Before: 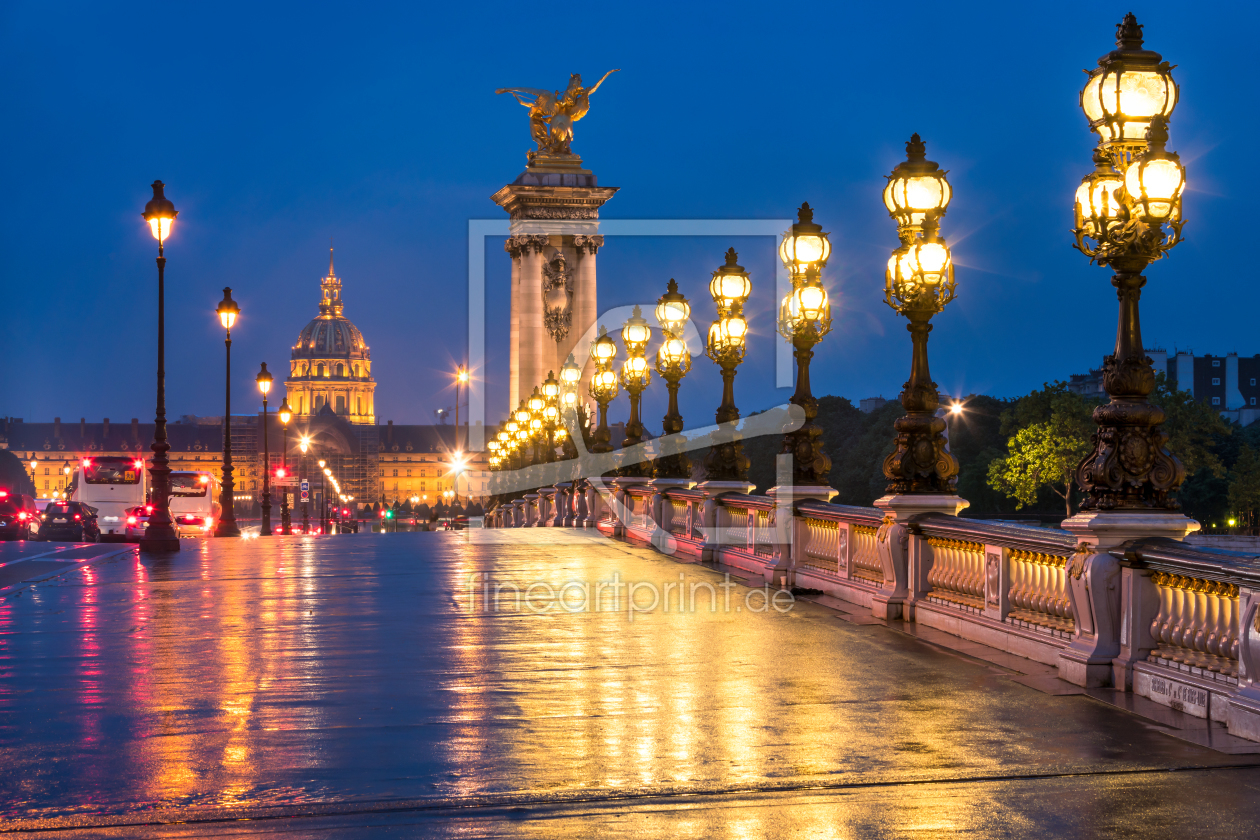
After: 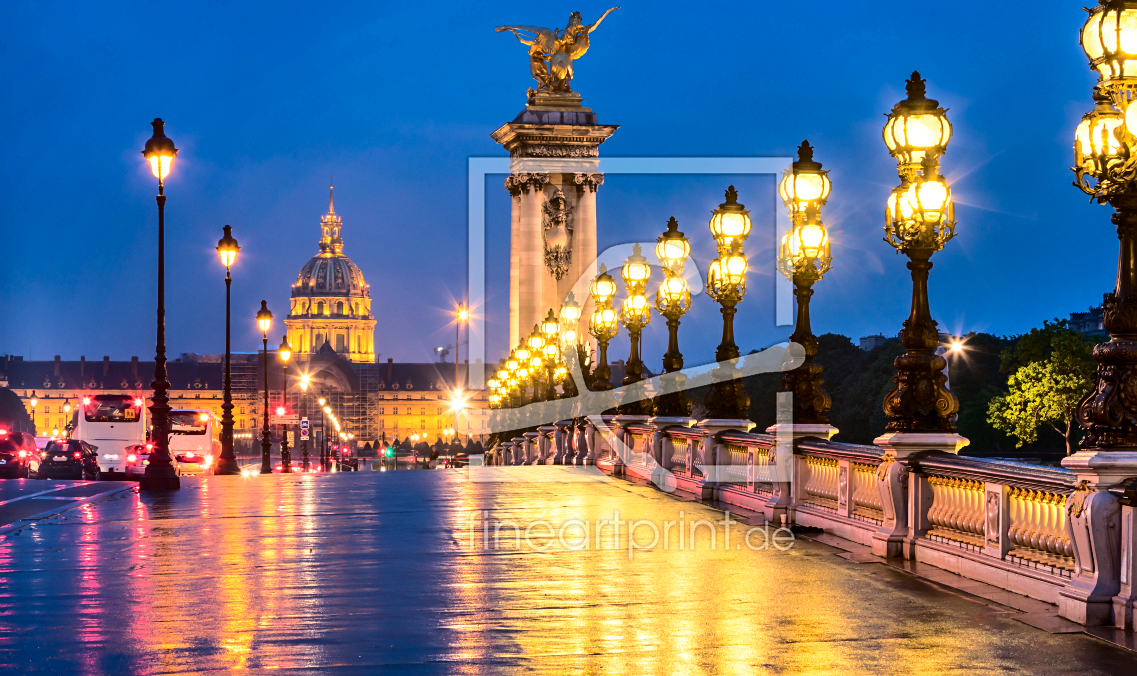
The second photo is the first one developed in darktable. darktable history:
crop: top 7.449%, right 9.698%, bottom 12.042%
shadows and highlights: soften with gaussian
tone curve: curves: ch0 [(0, 0) (0.003, 0.002) (0.011, 0.008) (0.025, 0.016) (0.044, 0.026) (0.069, 0.04) (0.1, 0.061) (0.136, 0.104) (0.177, 0.15) (0.224, 0.22) (0.277, 0.307) (0.335, 0.399) (0.399, 0.492) (0.468, 0.575) (0.543, 0.638) (0.623, 0.701) (0.709, 0.778) (0.801, 0.85) (0.898, 0.934) (1, 1)], color space Lab, independent channels, preserve colors none
contrast brightness saturation: contrast 0.142
sharpen: amount 0.202
color balance rgb: power › luminance 1.322%, perceptual saturation grading › global saturation 0.107%, global vibrance 31.811%
